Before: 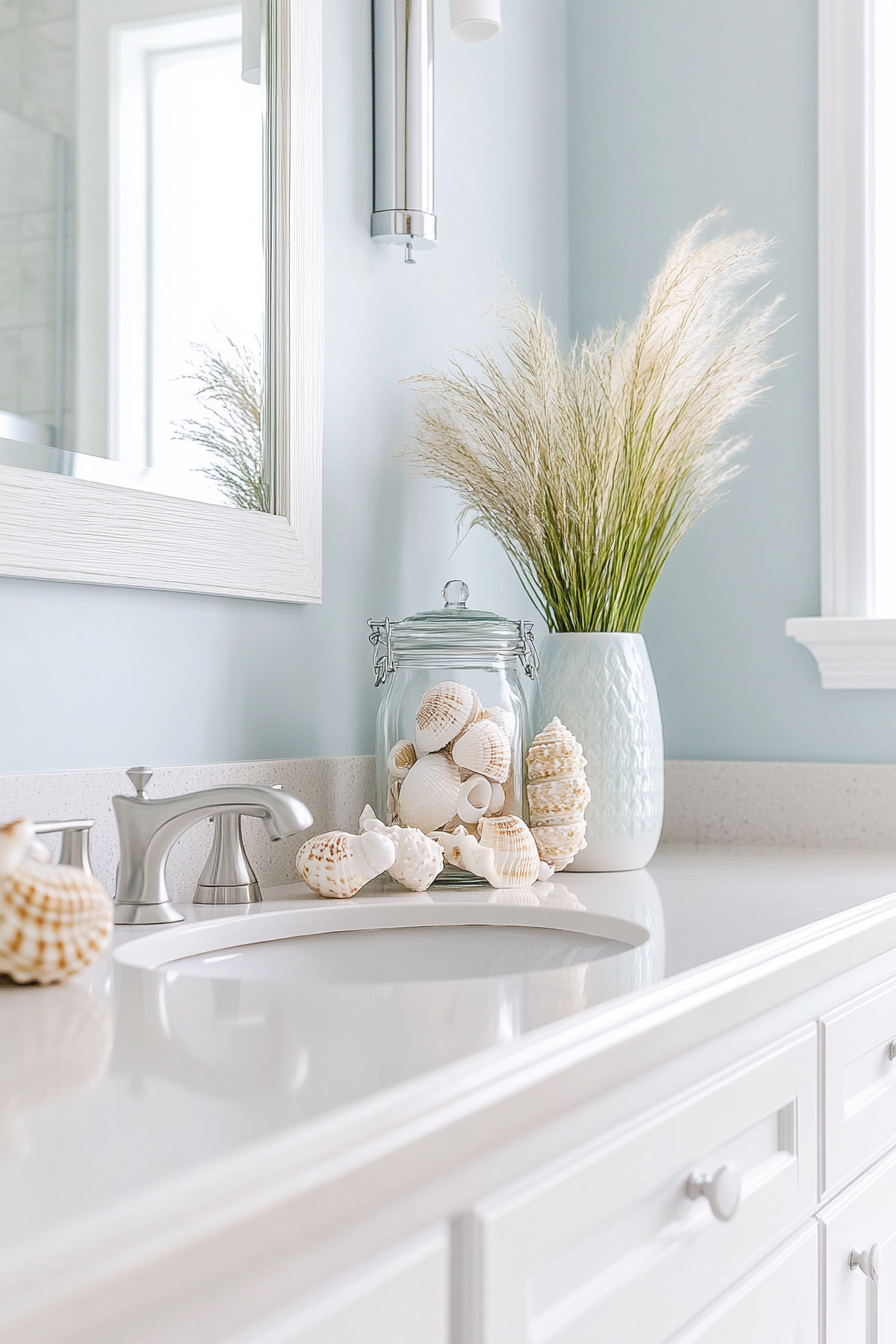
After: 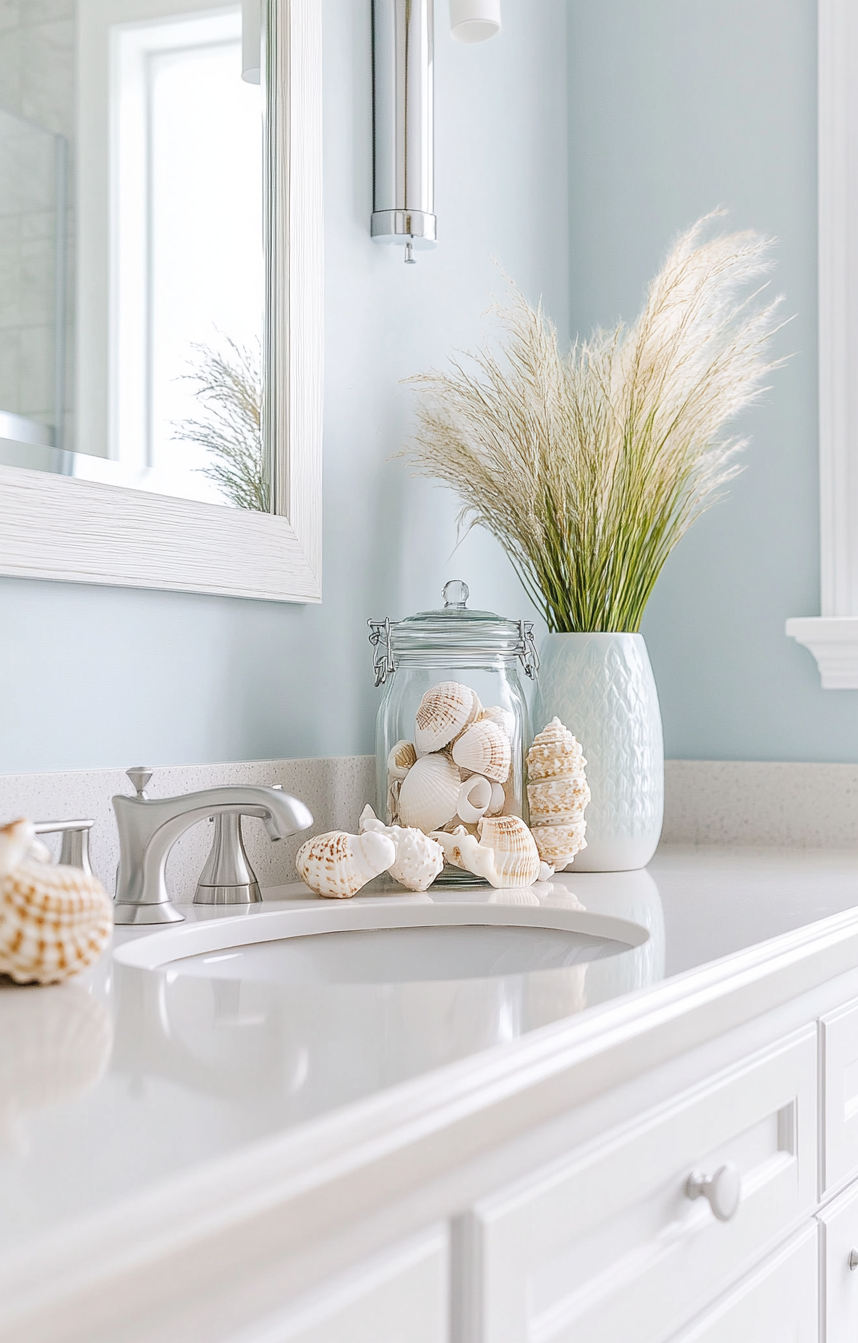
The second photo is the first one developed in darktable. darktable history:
crop: right 4.172%, bottom 0.02%
